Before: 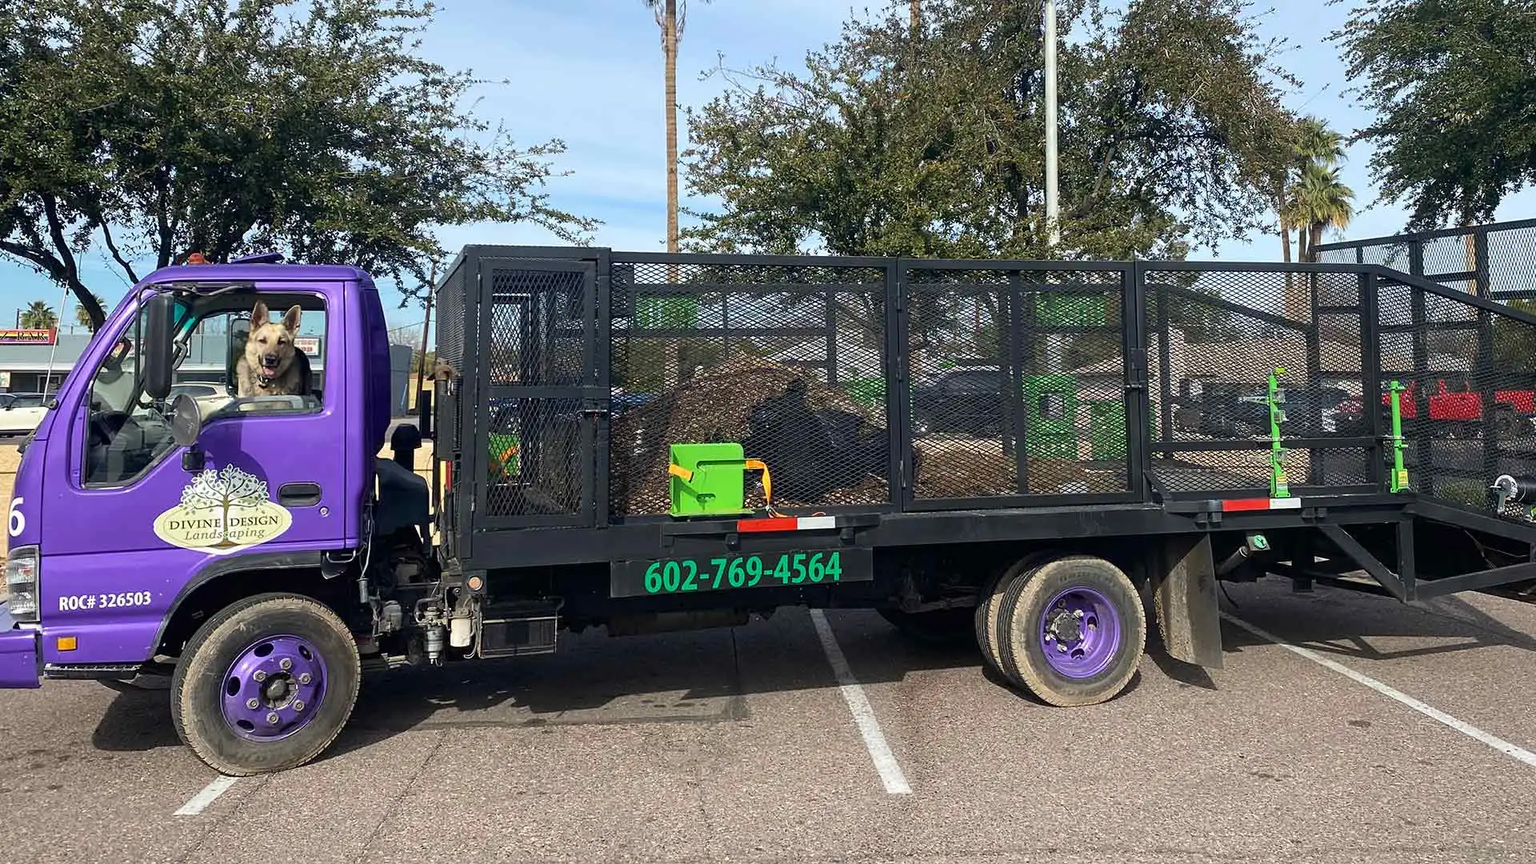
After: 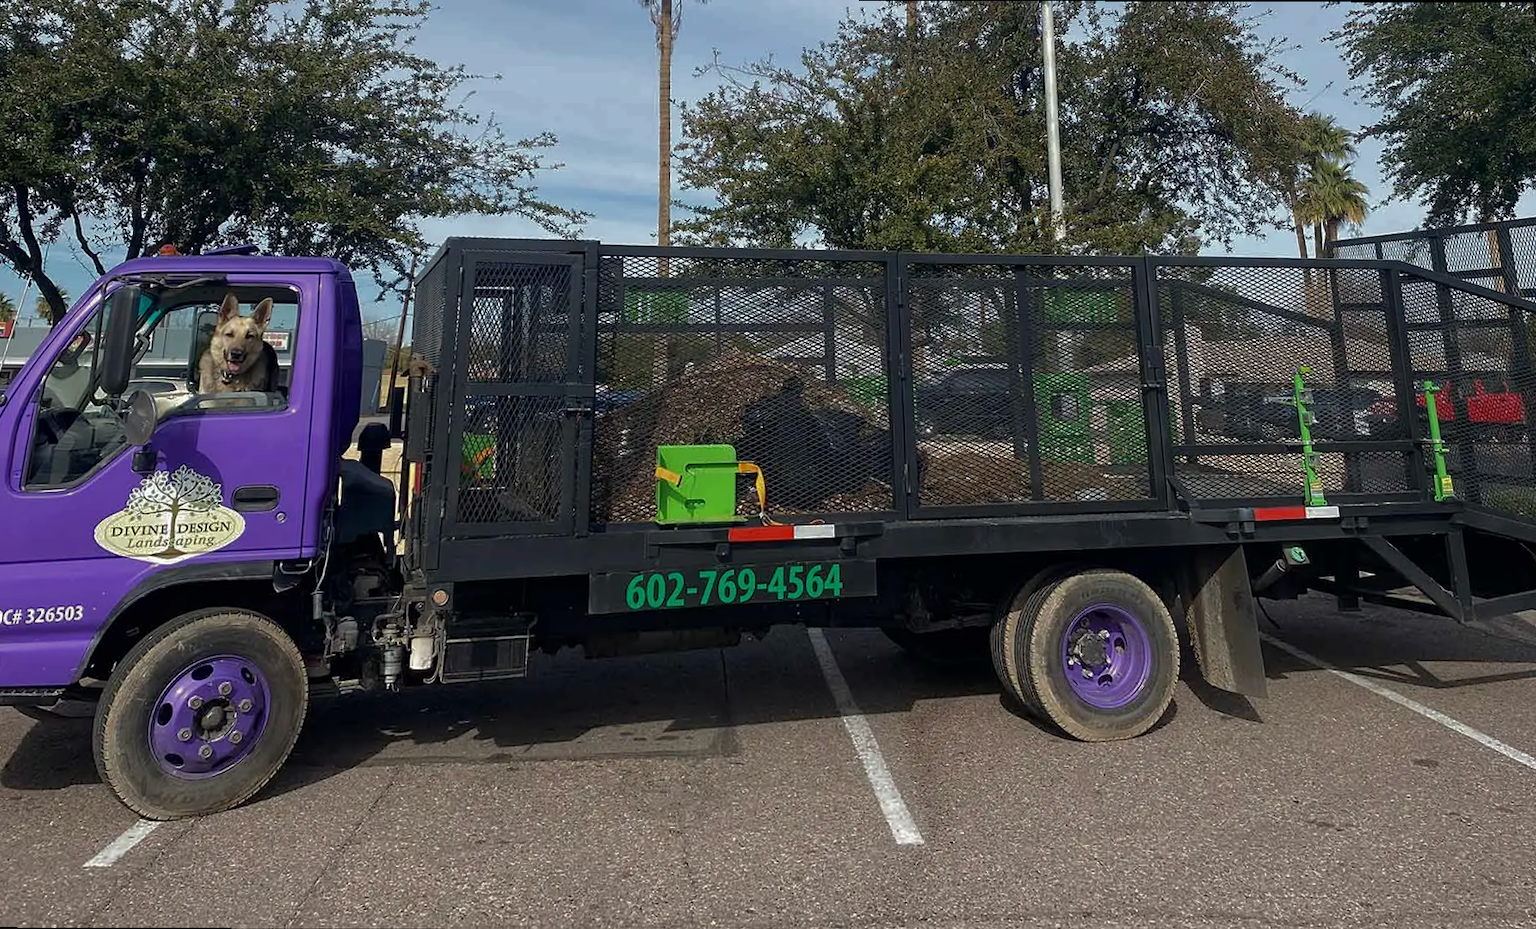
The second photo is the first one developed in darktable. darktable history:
rotate and perspective: rotation 0.215°, lens shift (vertical) -0.139, crop left 0.069, crop right 0.939, crop top 0.002, crop bottom 0.996
exposure: black level correction 0.001, compensate highlight preservation false
base curve: curves: ch0 [(0, 0) (0.826, 0.587) (1, 1)]
